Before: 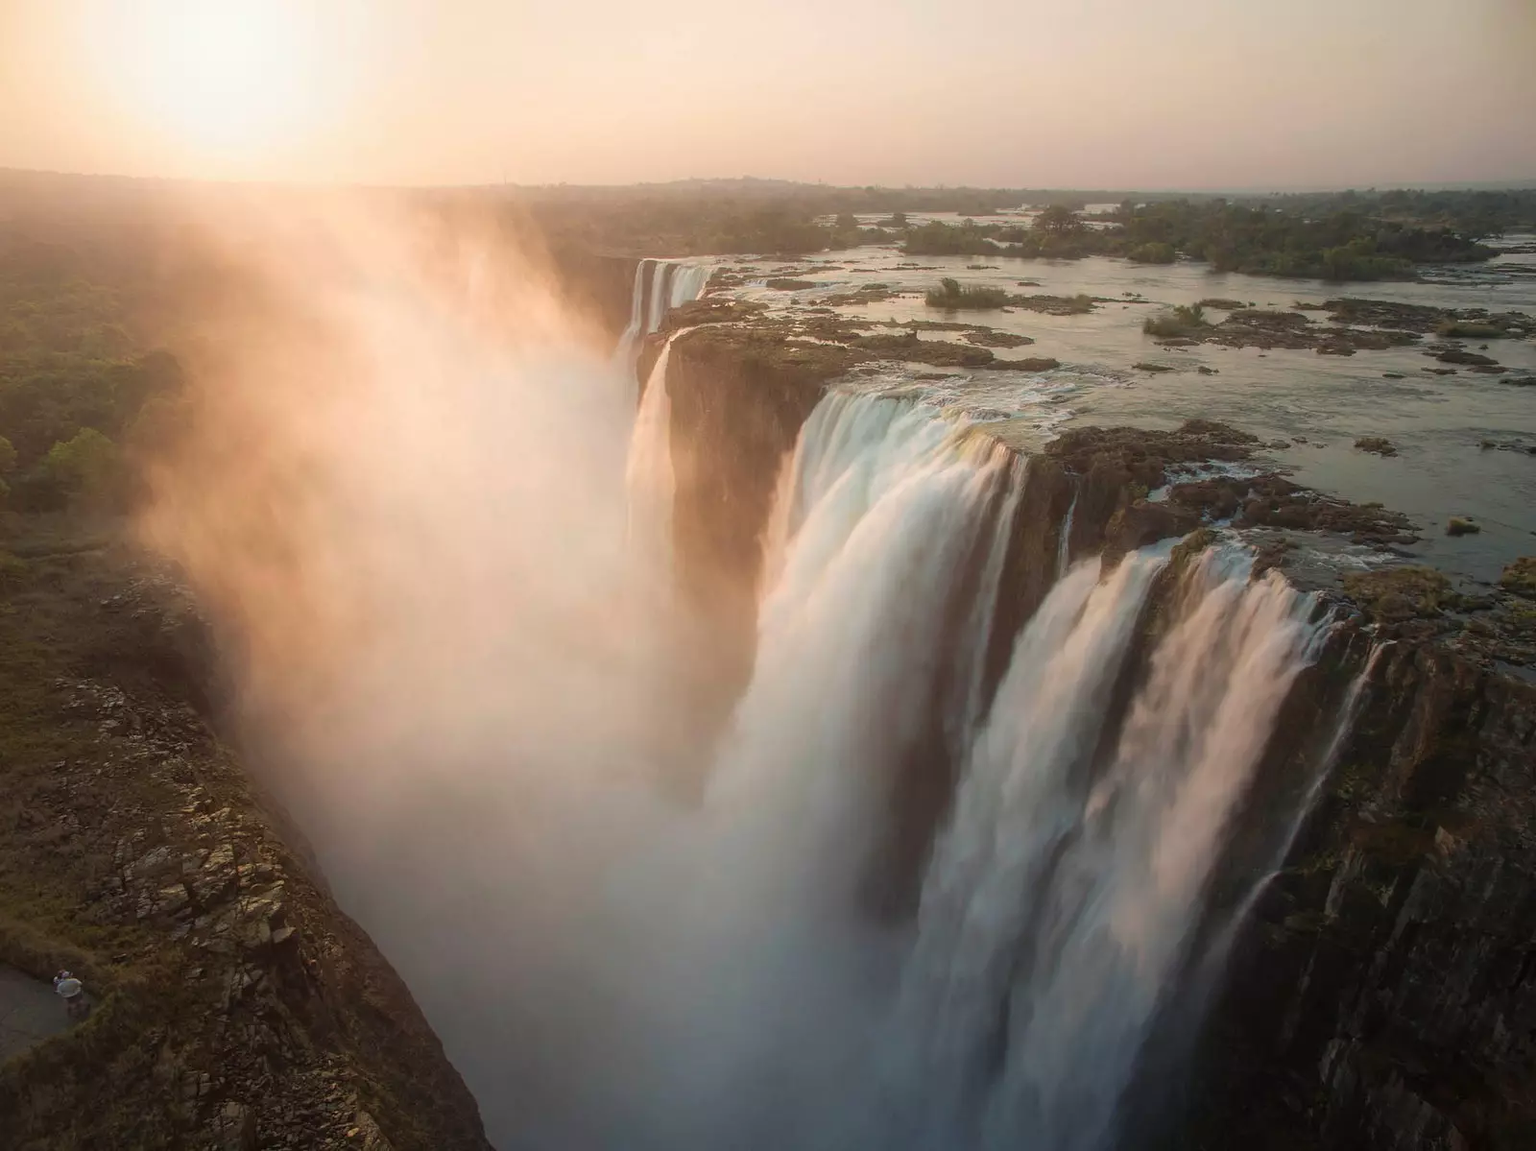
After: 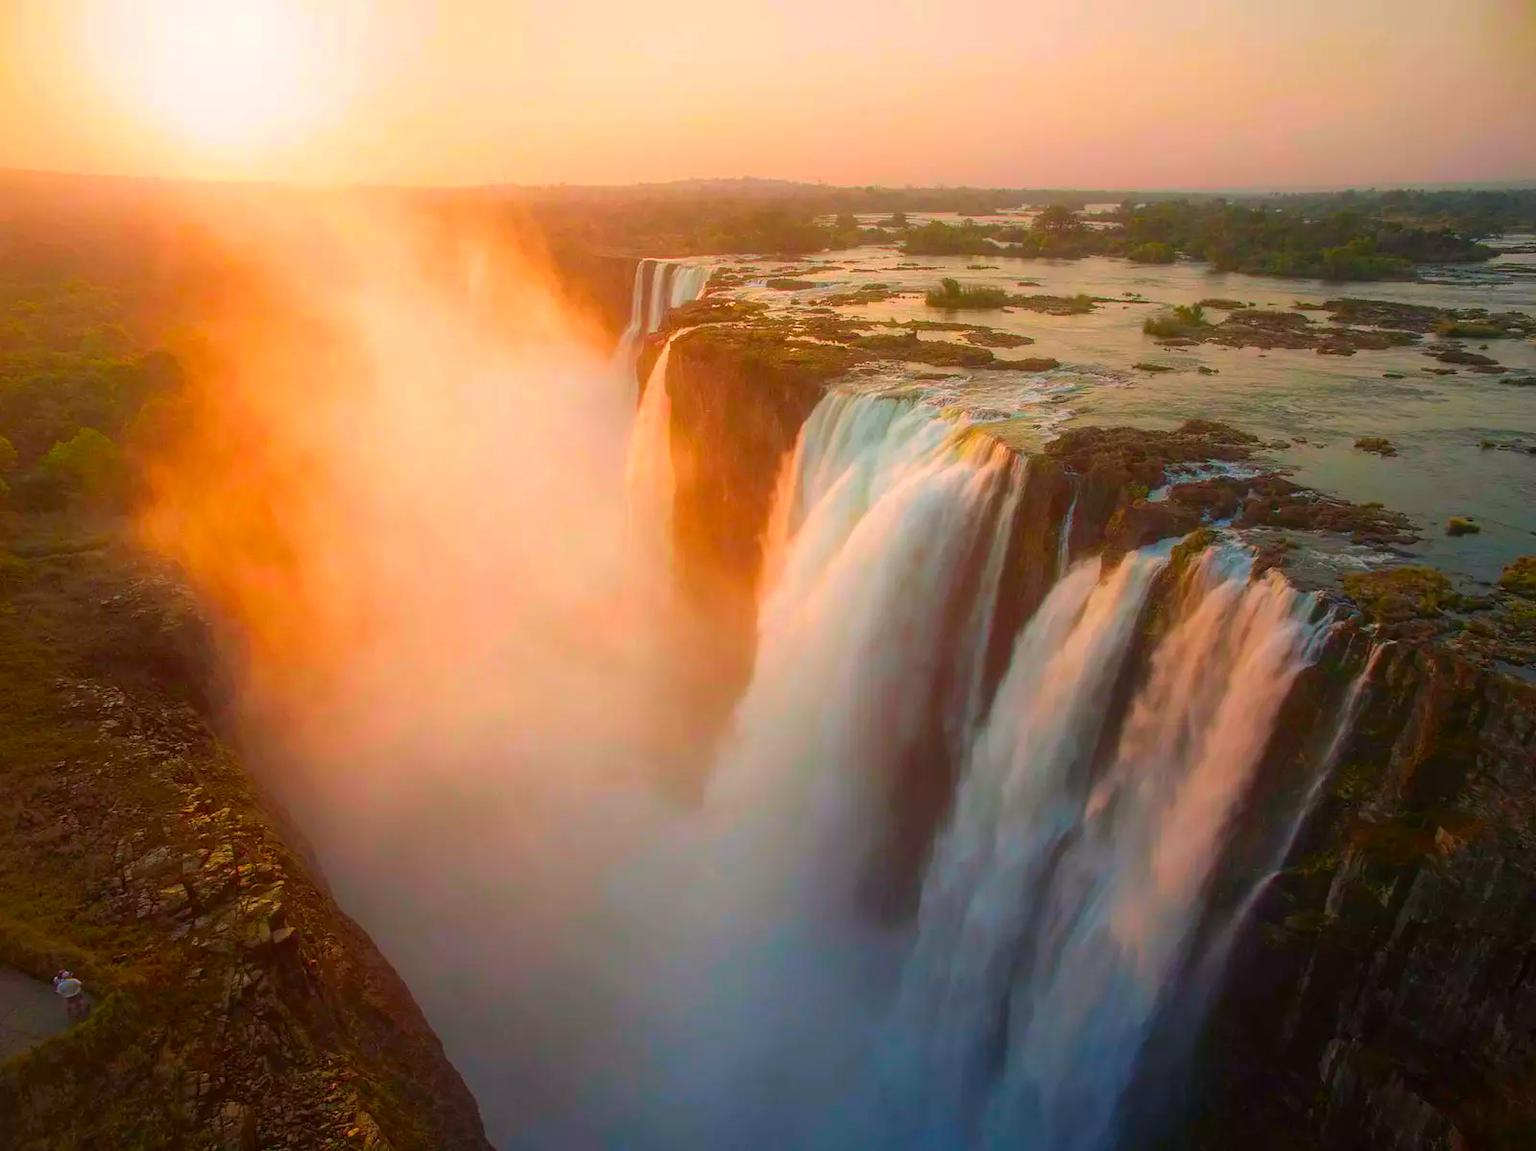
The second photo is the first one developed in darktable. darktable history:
color correction: highlights a* 1.62, highlights b* -1.86, saturation 2.45
